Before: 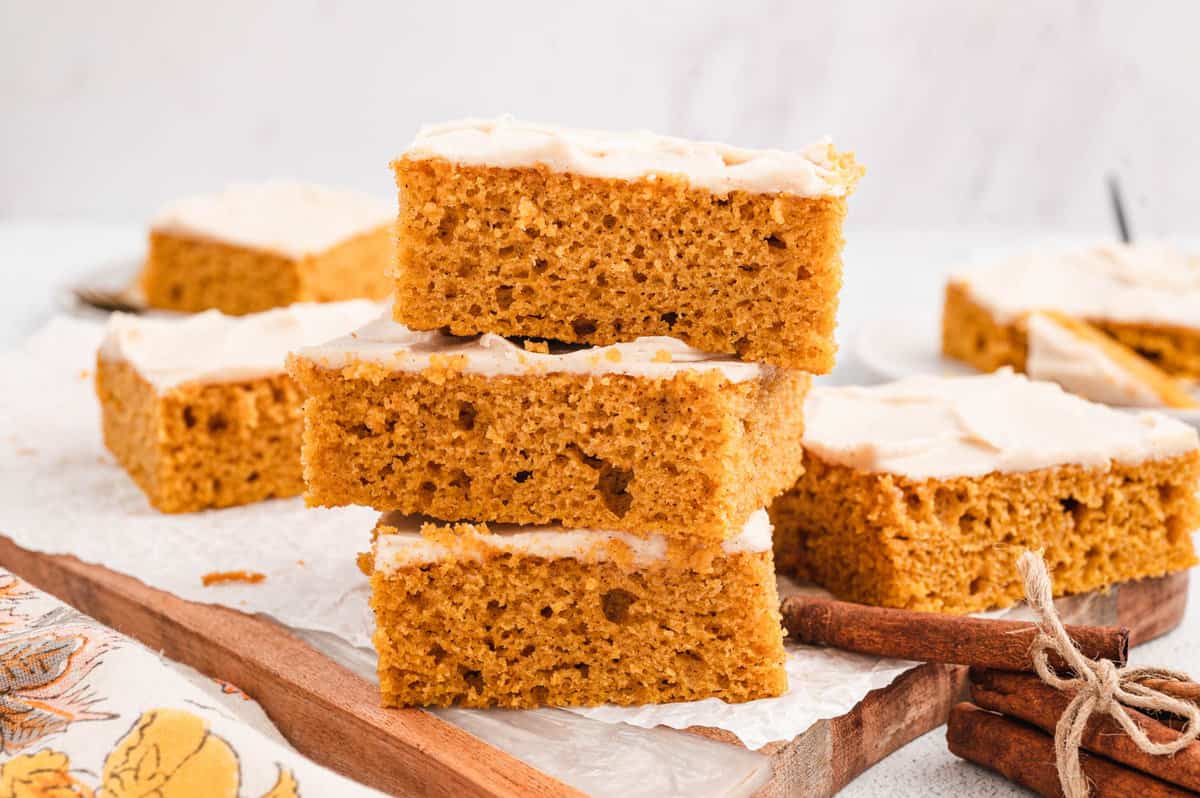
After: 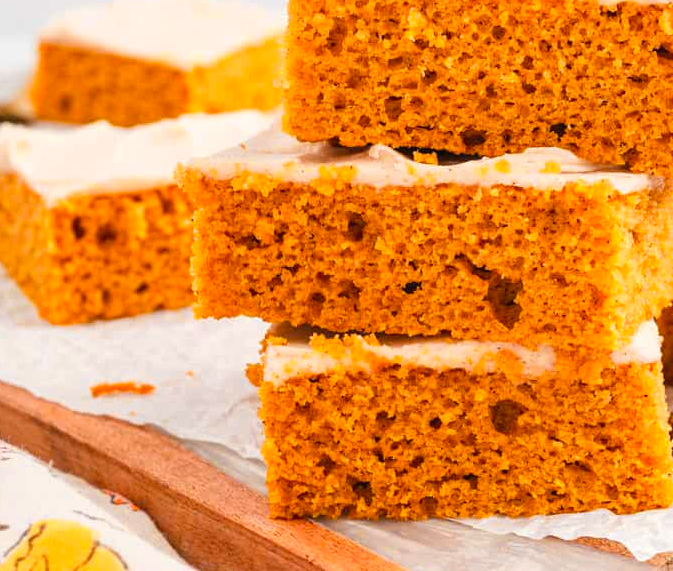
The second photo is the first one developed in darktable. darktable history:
color zones: curves: ch0 [(0.224, 0.526) (0.75, 0.5)]; ch1 [(0.055, 0.526) (0.224, 0.761) (0.377, 0.526) (0.75, 0.5)]
crop: left 9.263%, top 23.803%, right 34.578%, bottom 4.534%
exposure: compensate highlight preservation false
